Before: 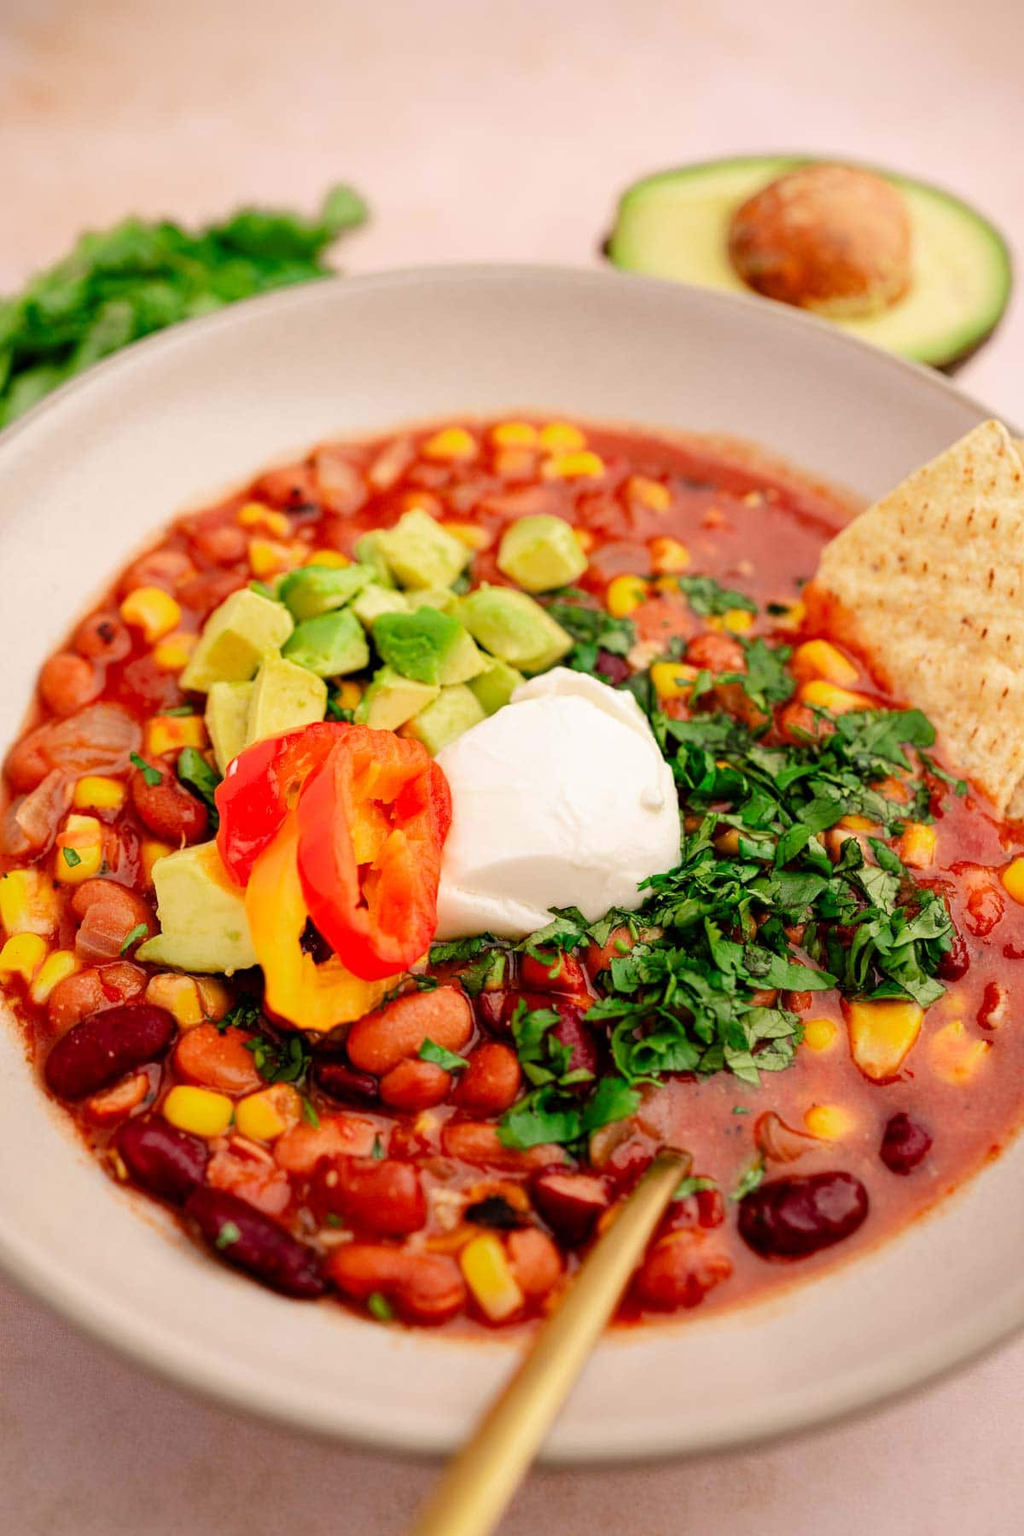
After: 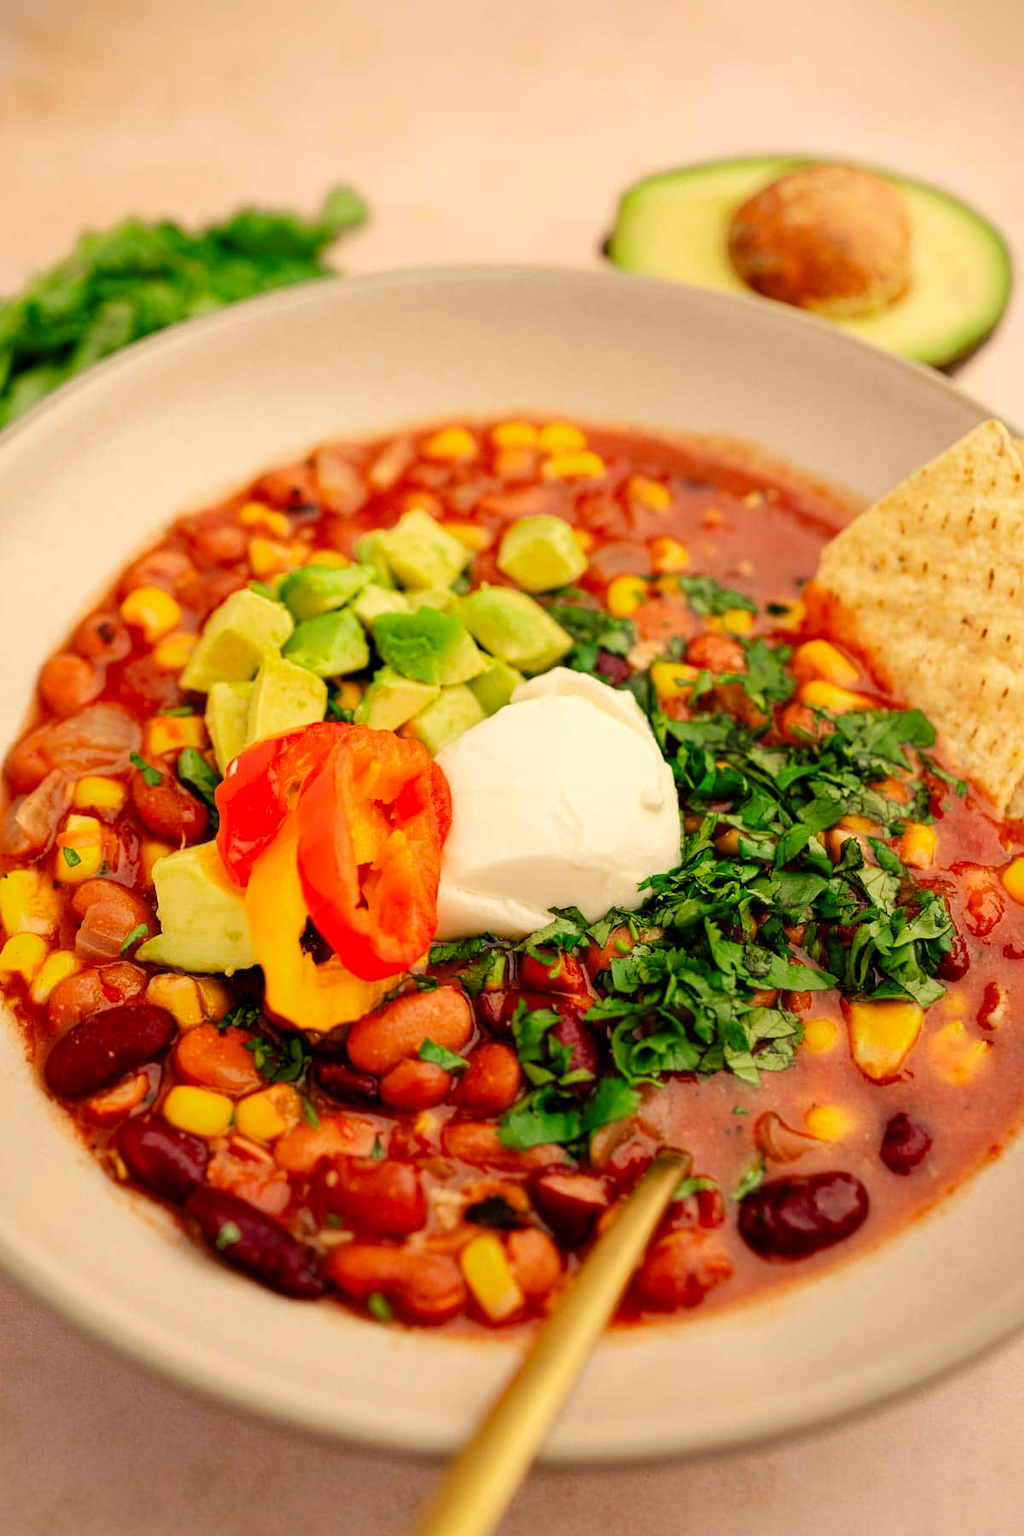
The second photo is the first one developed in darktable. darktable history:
color correction: highlights a* 1.47, highlights b* 17.41
